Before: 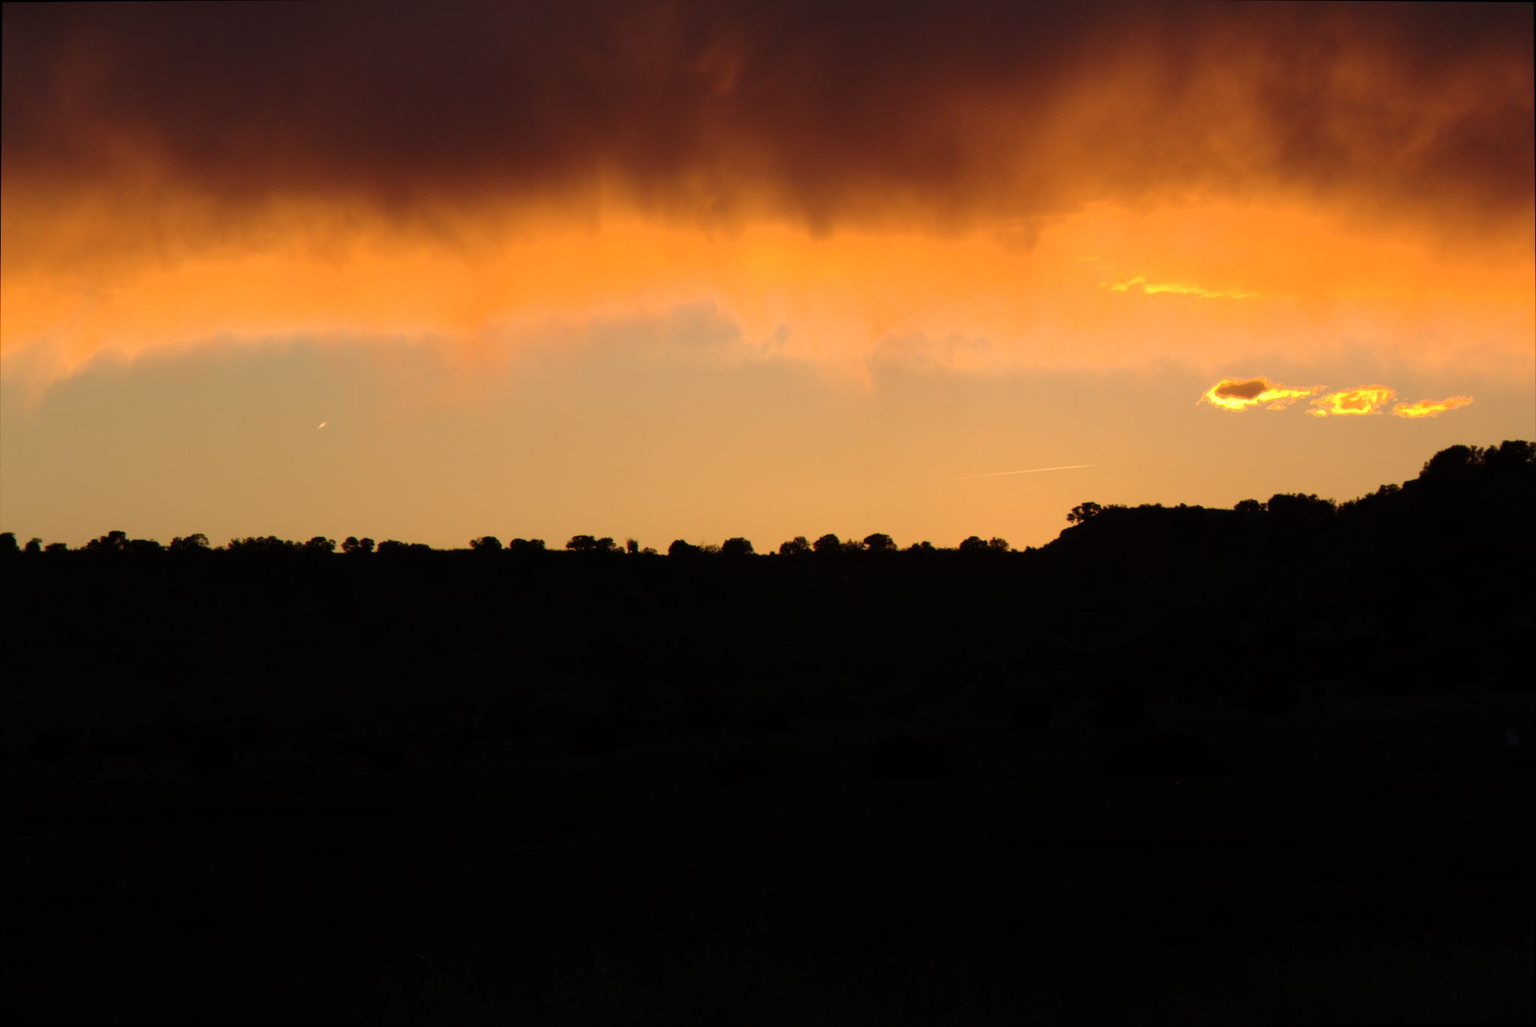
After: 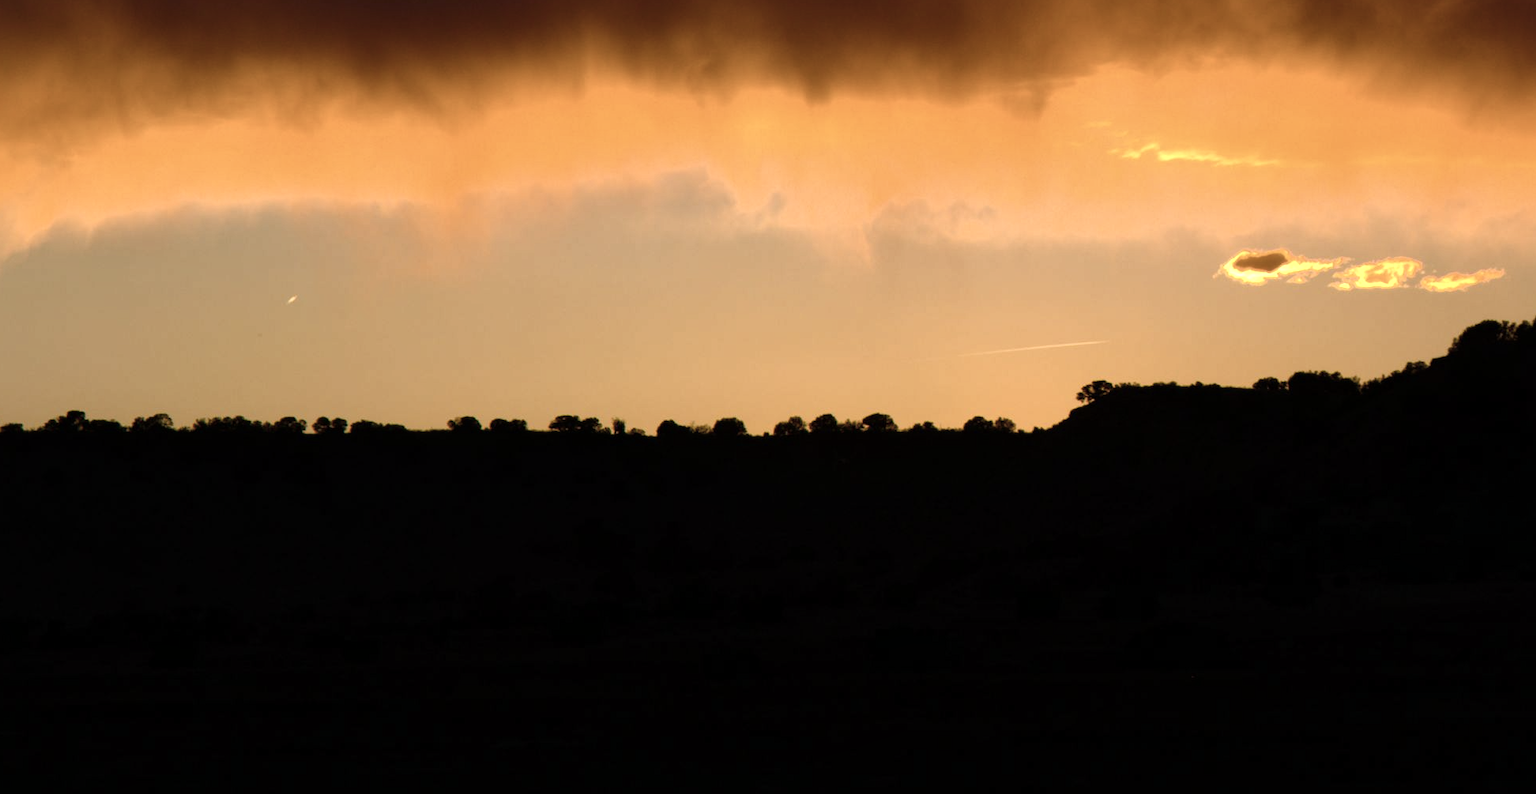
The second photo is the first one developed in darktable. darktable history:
local contrast: mode bilateral grid, contrast 19, coarseness 49, detail 130%, midtone range 0.2
contrast brightness saturation: contrast 0.095, saturation -0.377
color balance rgb: shadows lift › chroma 2.026%, shadows lift › hue 216.45°, power › chroma 0.235%, power › hue 60.43°, highlights gain › chroma 0.161%, highlights gain › hue 332.36°, perceptual saturation grading › global saturation 21.125%, perceptual saturation grading › highlights -19.728%, perceptual saturation grading › shadows 29.513%, perceptual brilliance grading › highlights 4.829%, perceptual brilliance grading › shadows -9.201%, global vibrance 20%
crop and rotate: left 2.931%, top 13.802%, right 2.139%, bottom 12.738%
